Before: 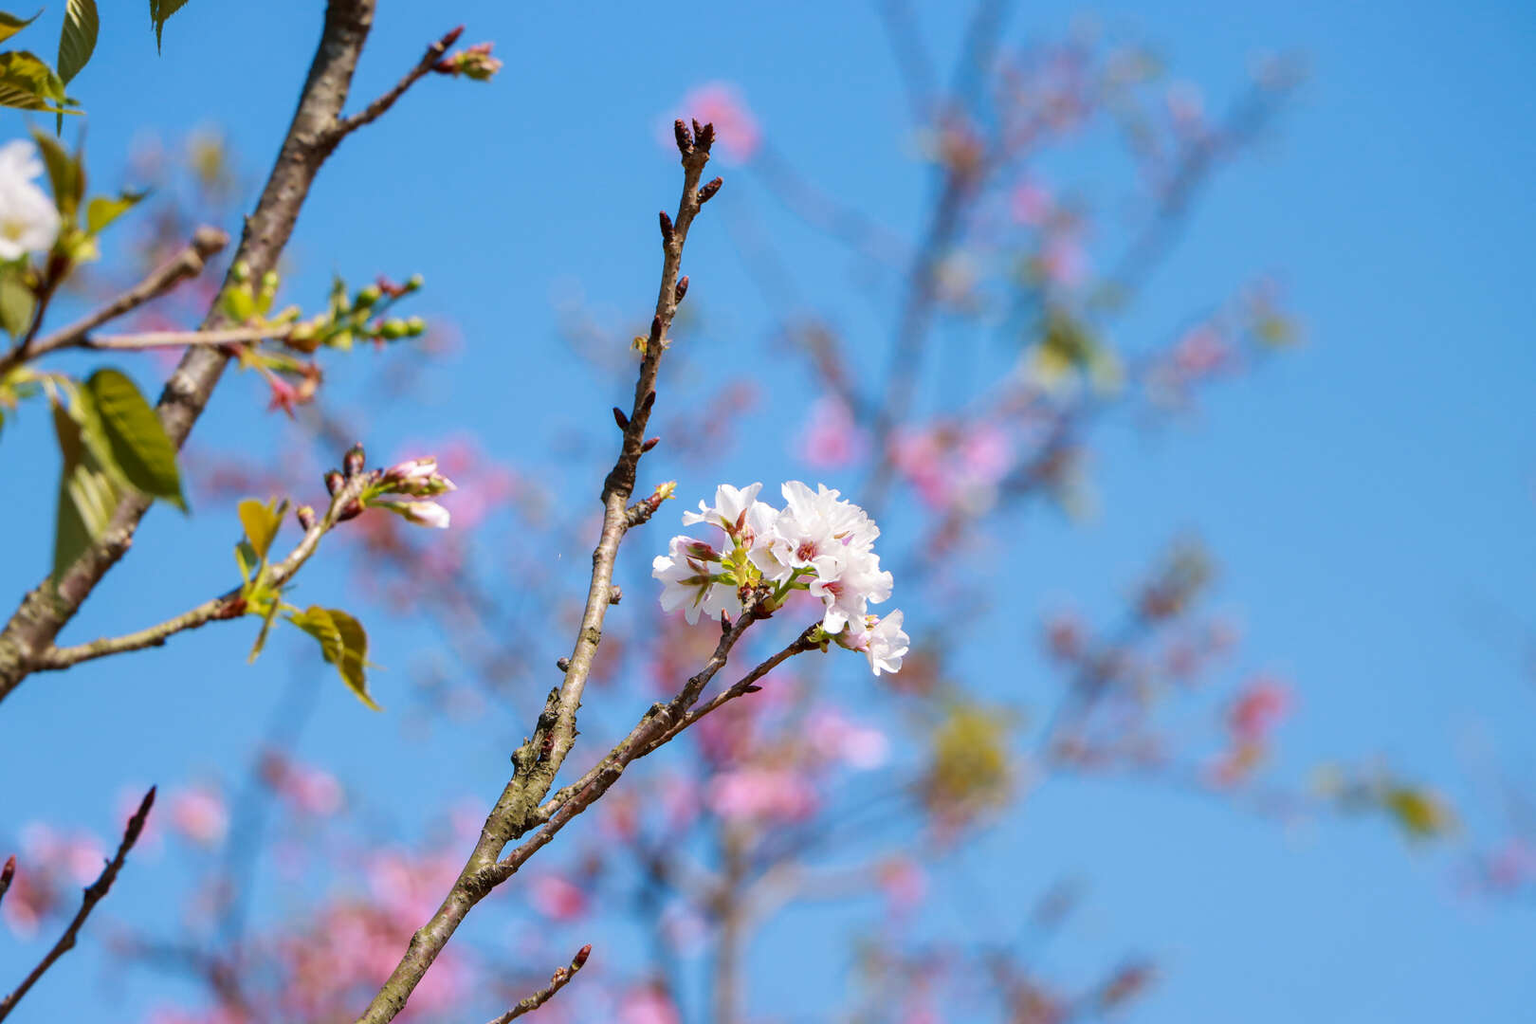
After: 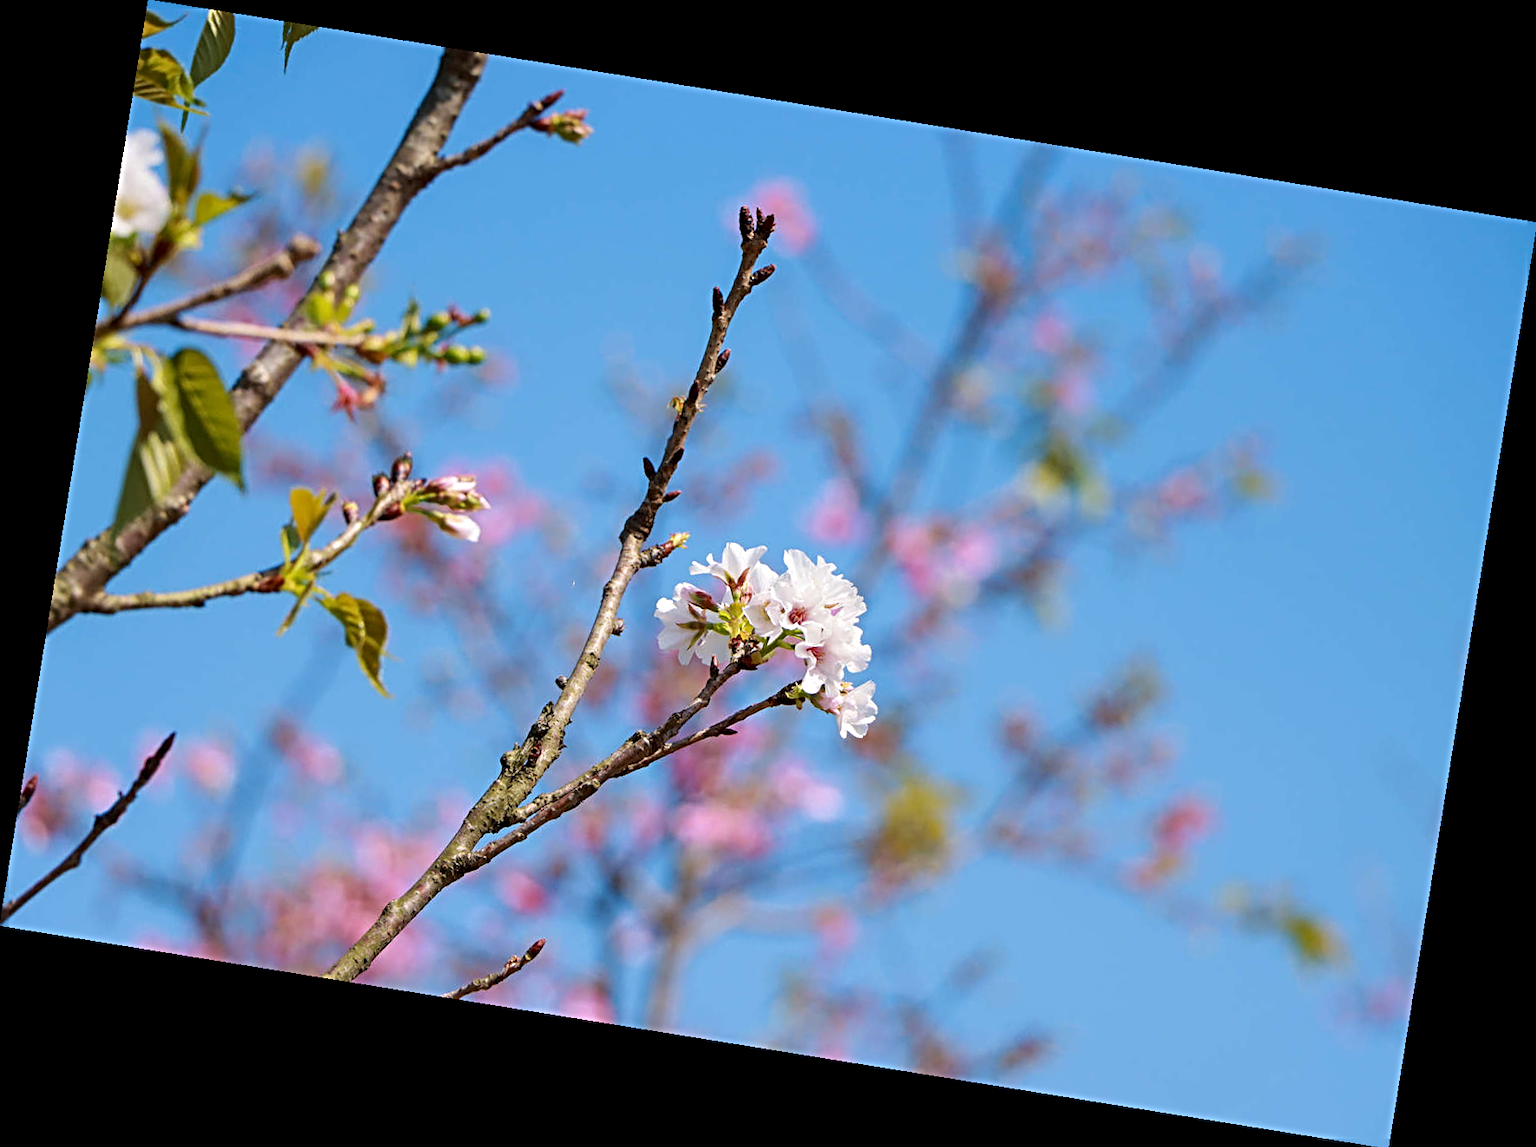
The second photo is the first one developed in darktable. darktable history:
rotate and perspective: rotation 9.12°, automatic cropping off
sharpen: radius 4
